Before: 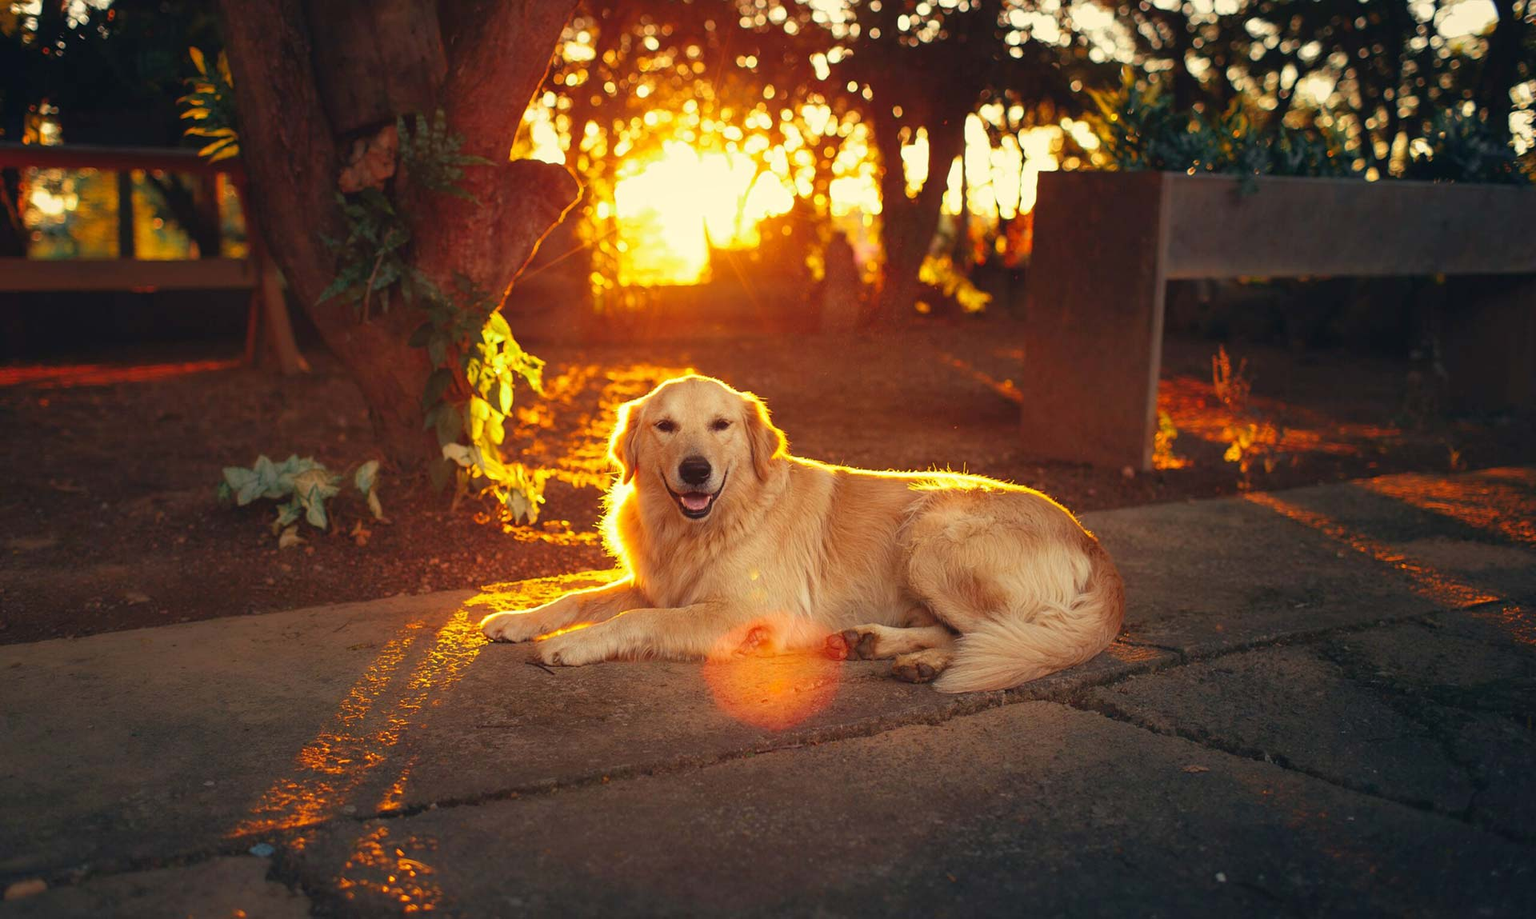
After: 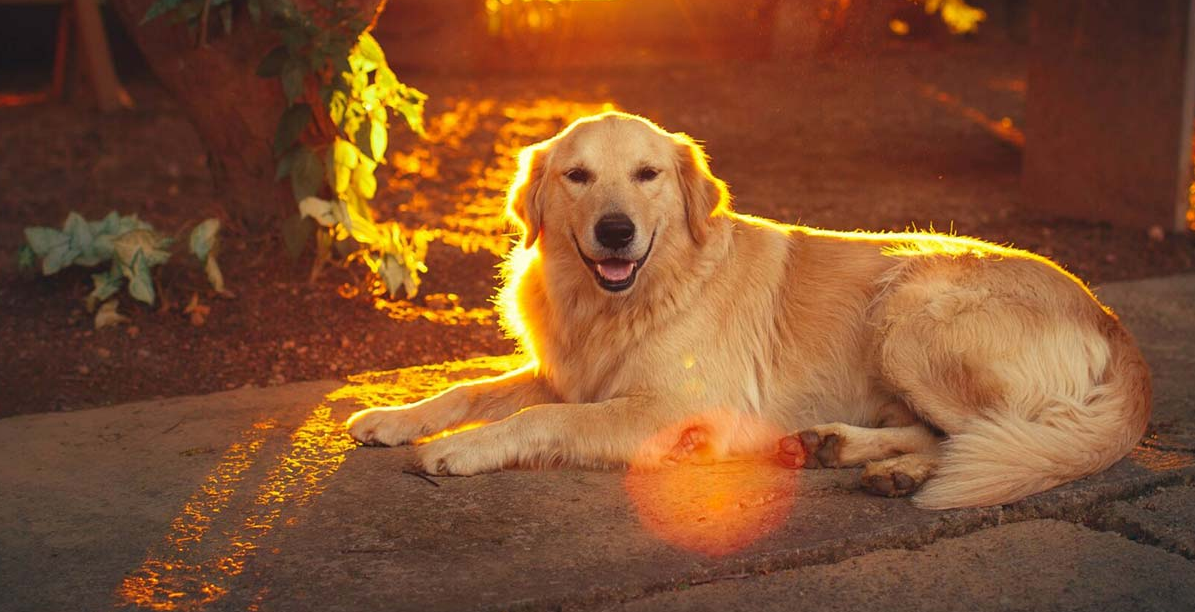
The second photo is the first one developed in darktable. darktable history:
crop: left 13.236%, top 31.082%, right 24.478%, bottom 15.614%
